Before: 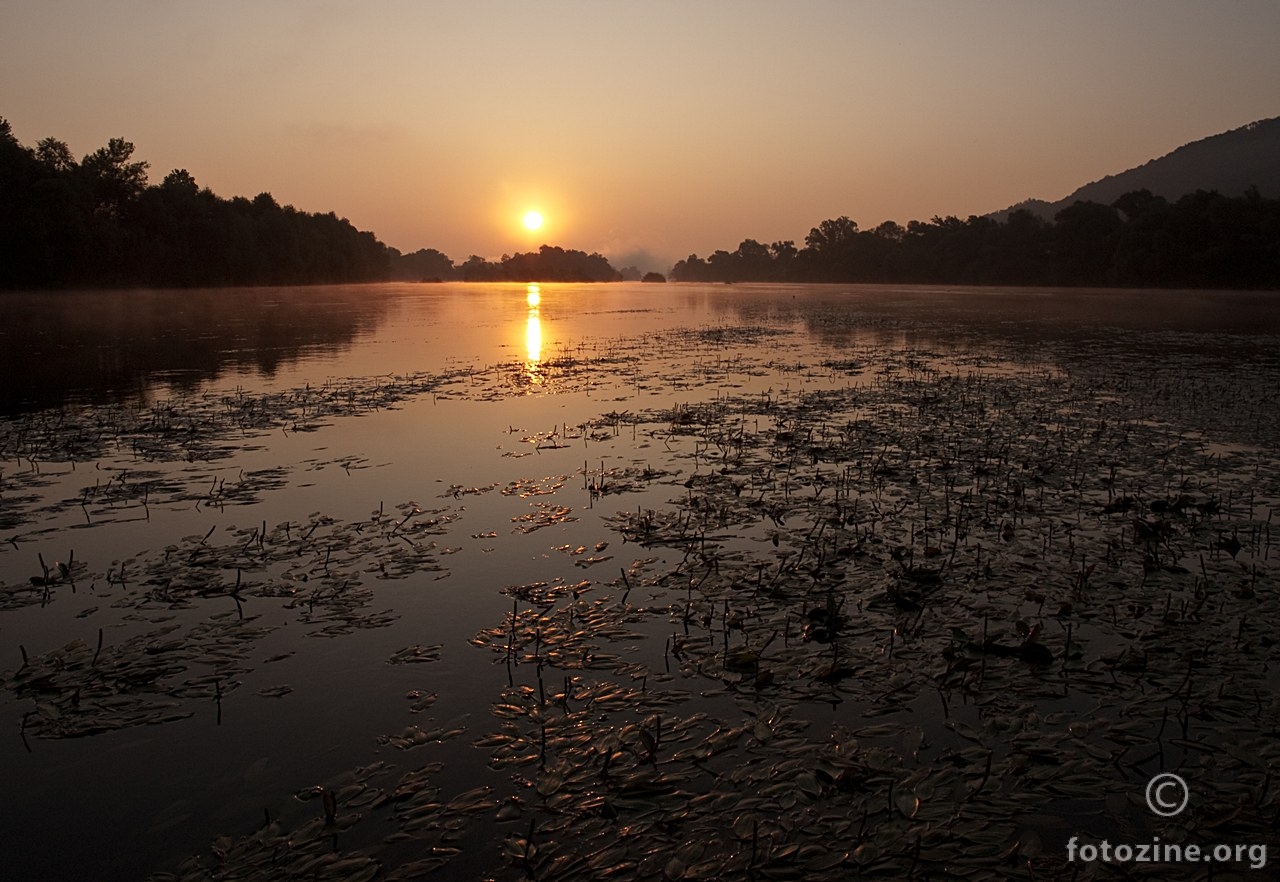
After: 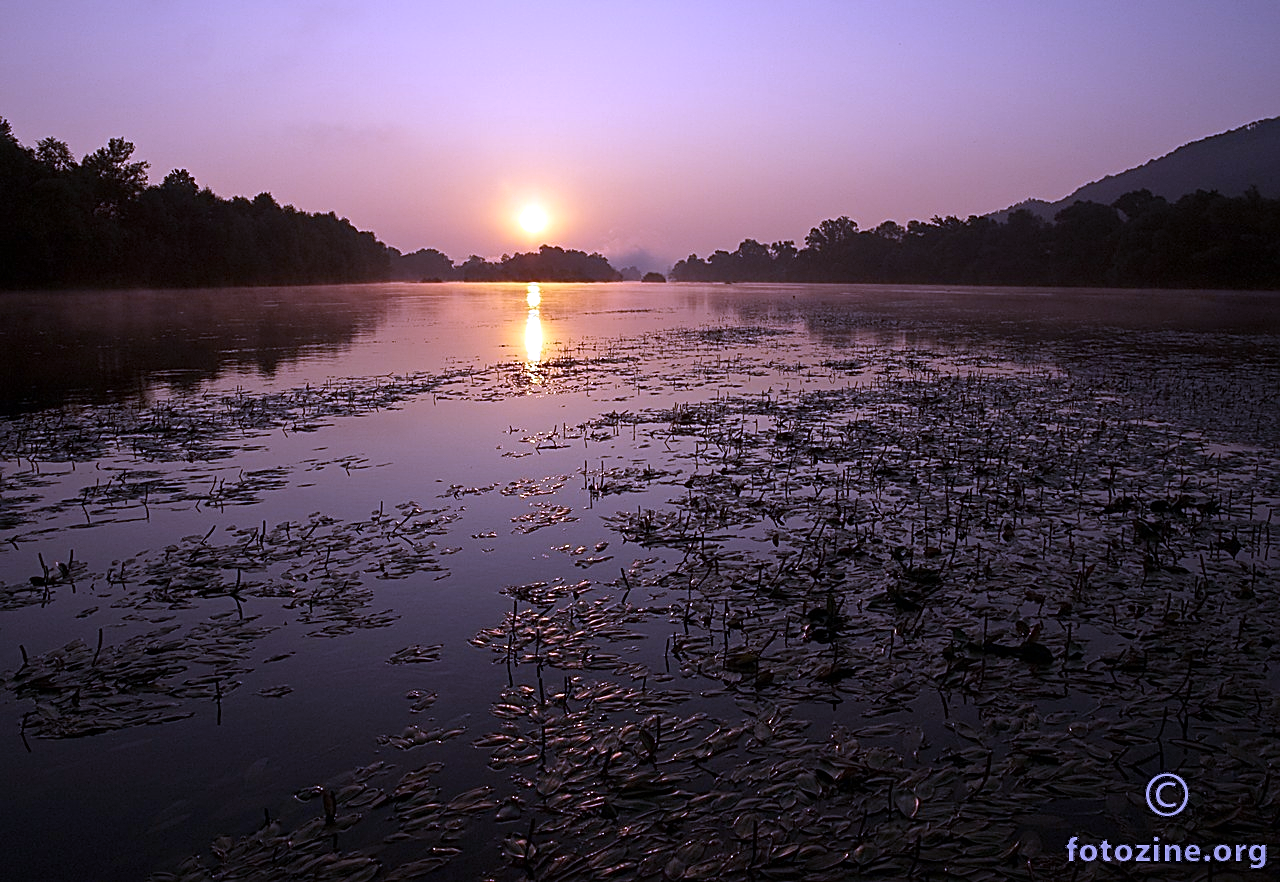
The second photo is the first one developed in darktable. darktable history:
contrast brightness saturation: saturation -0.05
sharpen: on, module defaults
white balance: red 0.98, blue 1.61
exposure: exposure 0.2 EV, compensate highlight preservation false
